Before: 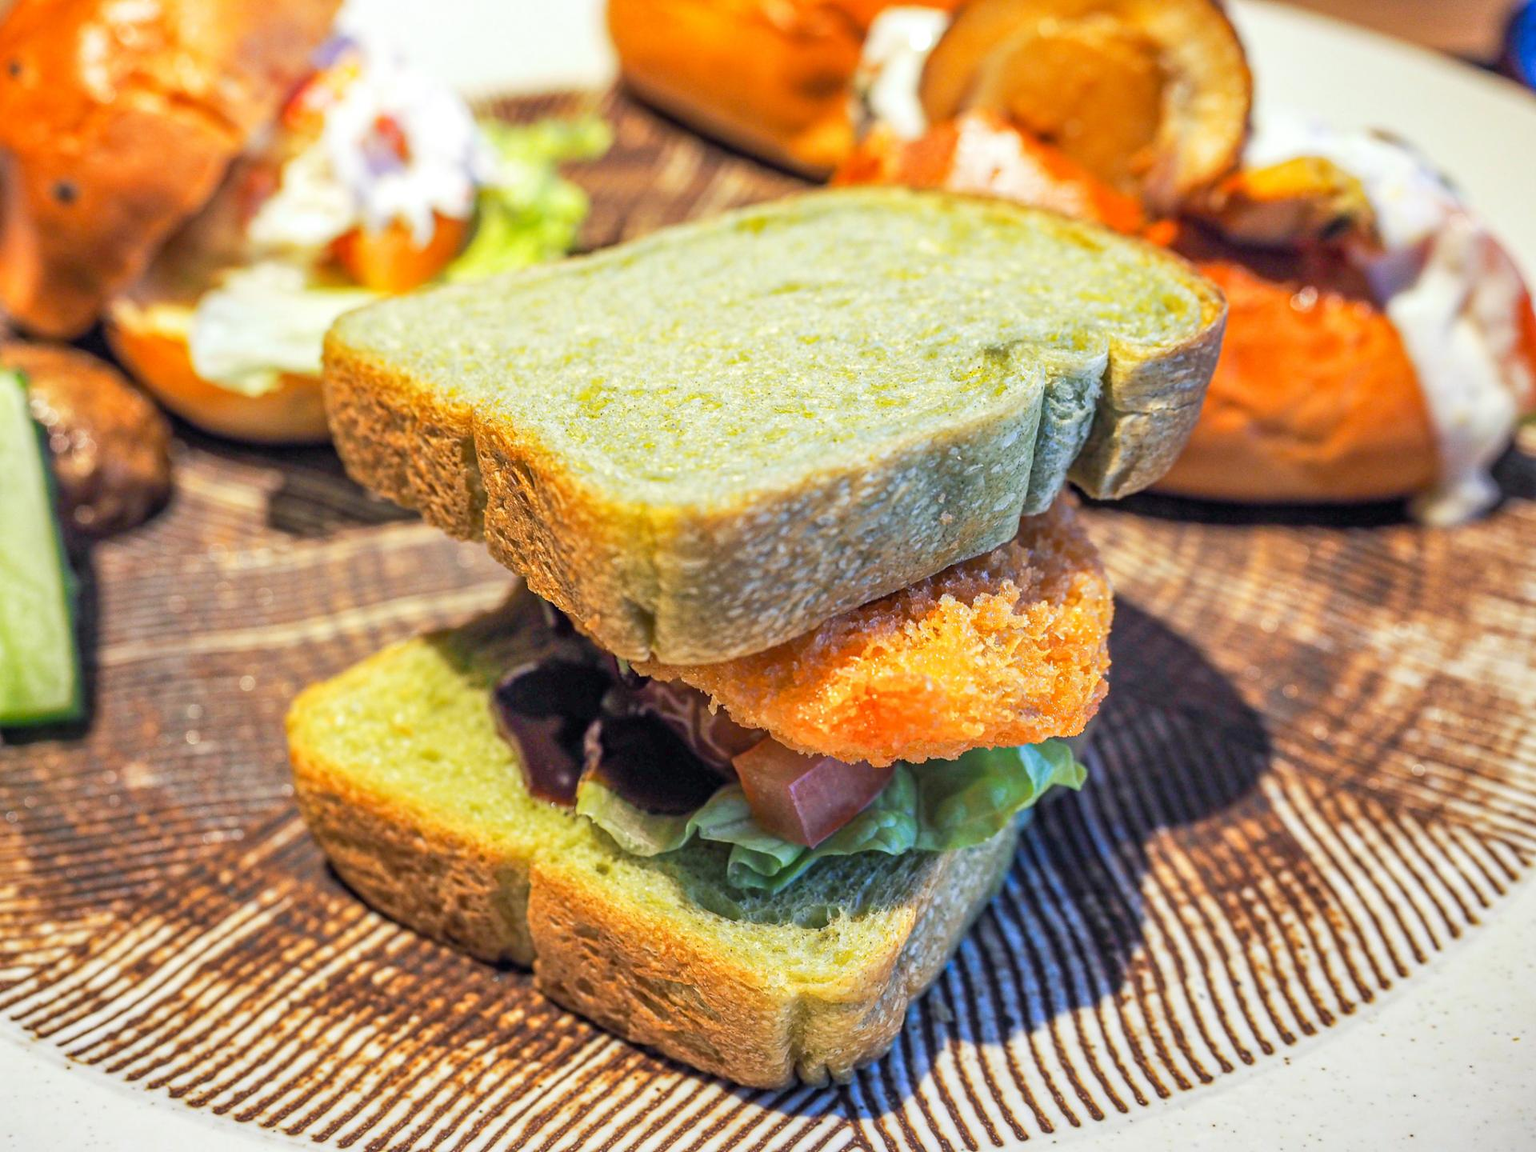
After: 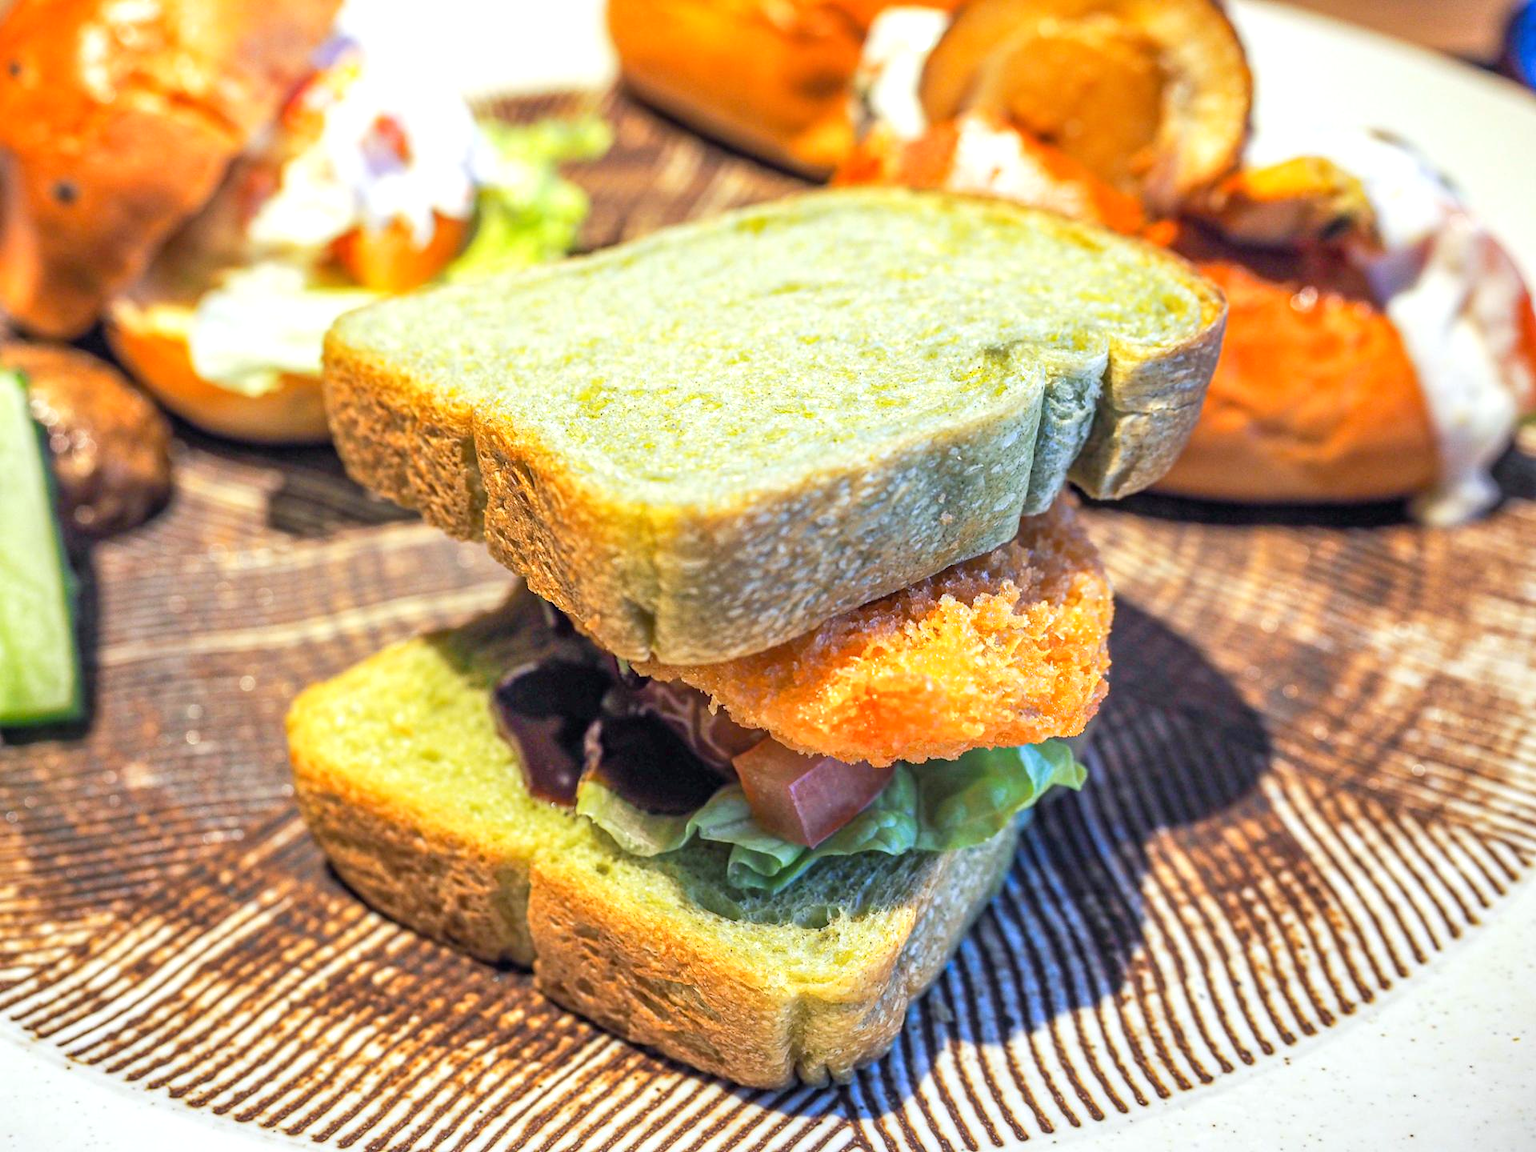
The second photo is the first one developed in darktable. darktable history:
exposure: exposure 0.3 EV, compensate highlight preservation false
white balance: red 0.982, blue 1.018
